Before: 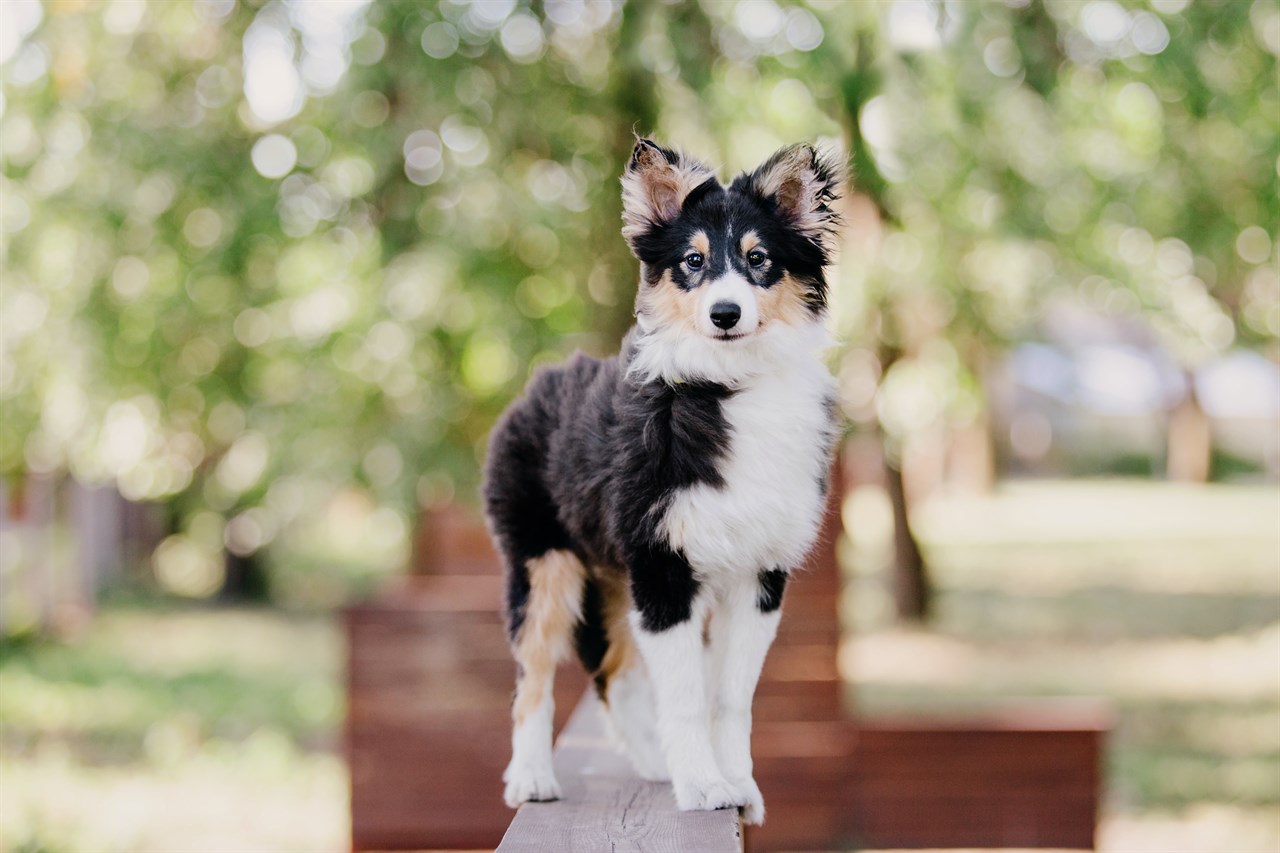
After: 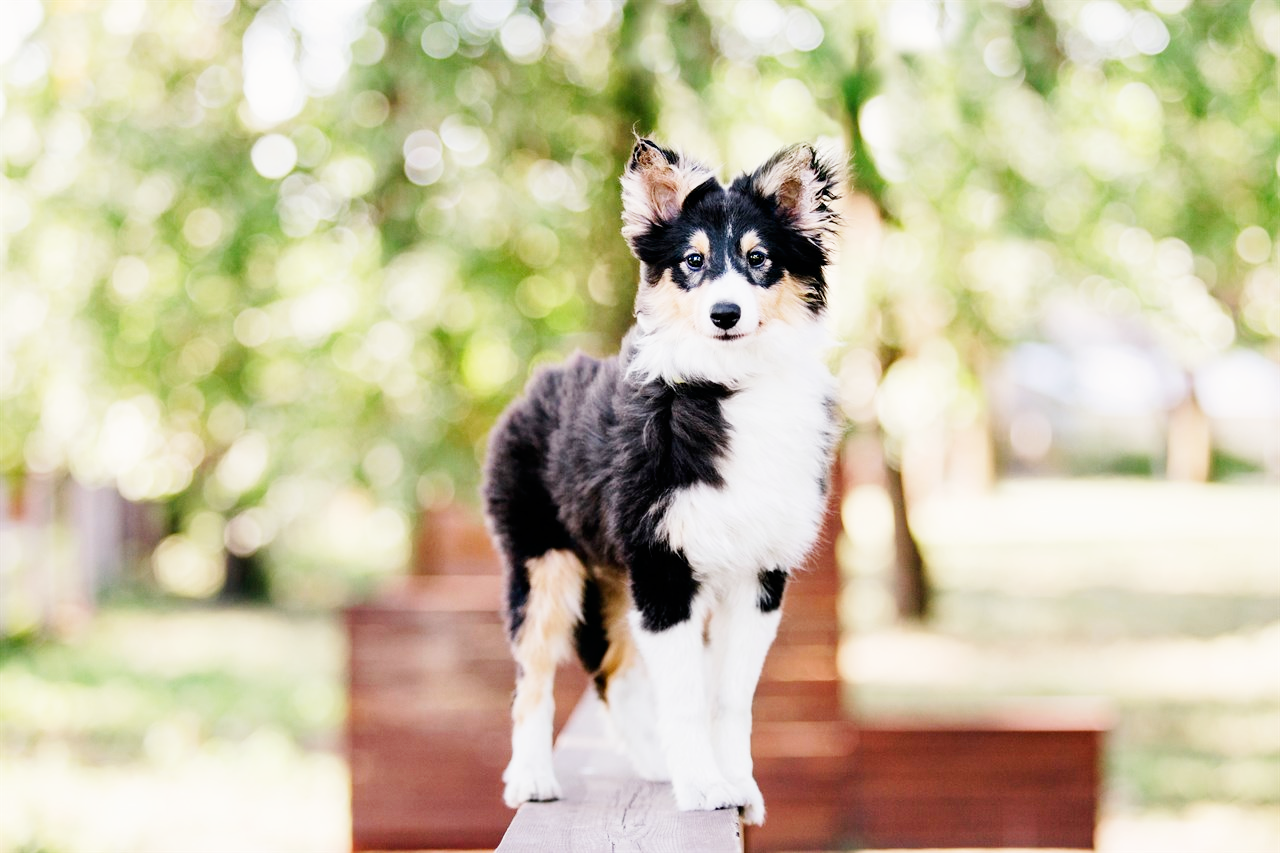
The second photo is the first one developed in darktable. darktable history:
base curve: curves: ch0 [(0, 0) (0.005, 0.002) (0.15, 0.3) (0.4, 0.7) (0.75, 0.95) (1, 1)], exposure shift 0.583, preserve colors none
